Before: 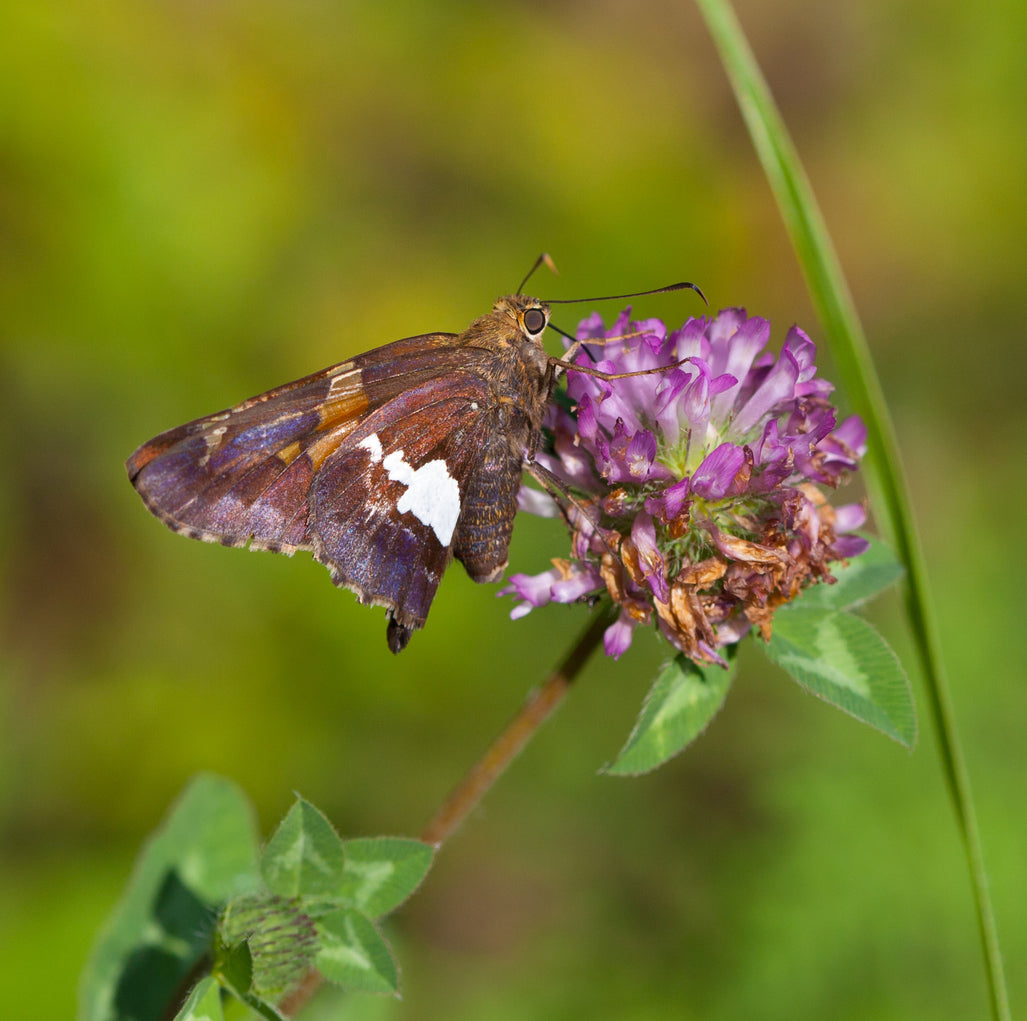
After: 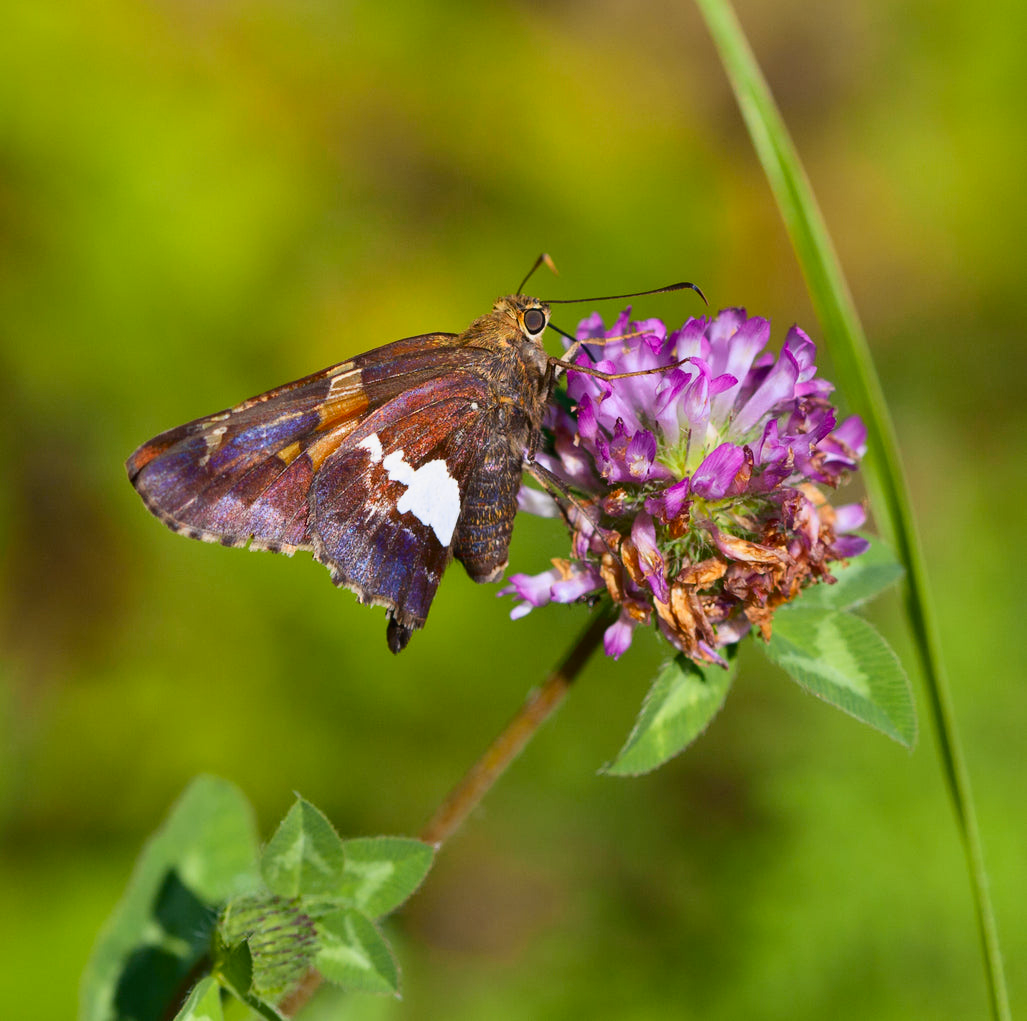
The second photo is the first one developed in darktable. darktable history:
tone curve: curves: ch0 [(0, 0.011) (0.139, 0.106) (0.295, 0.271) (0.499, 0.523) (0.739, 0.782) (0.857, 0.879) (1, 0.967)]; ch1 [(0, 0) (0.272, 0.249) (0.388, 0.385) (0.469, 0.456) (0.495, 0.497) (0.524, 0.518) (0.602, 0.623) (0.725, 0.779) (1, 1)]; ch2 [(0, 0) (0.125, 0.089) (0.353, 0.329) (0.443, 0.408) (0.502, 0.499) (0.548, 0.549) (0.608, 0.635) (1, 1)], color space Lab, independent channels, preserve colors none
